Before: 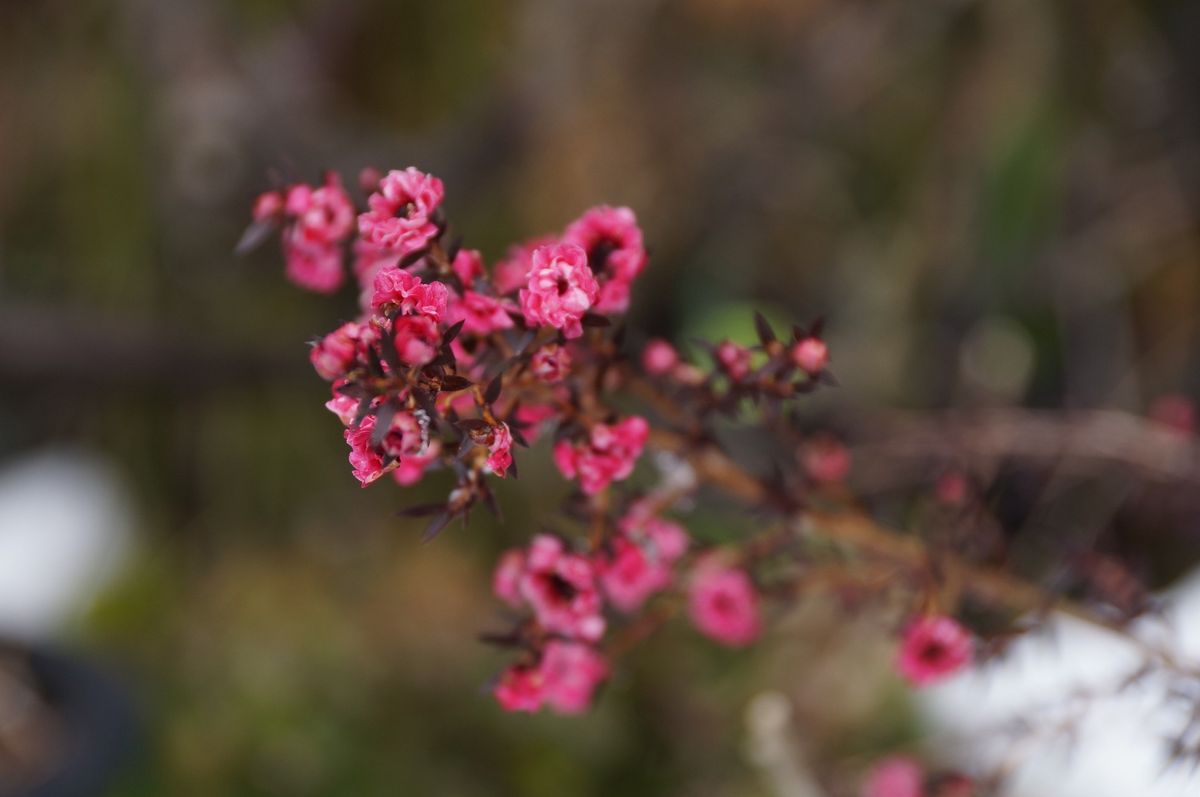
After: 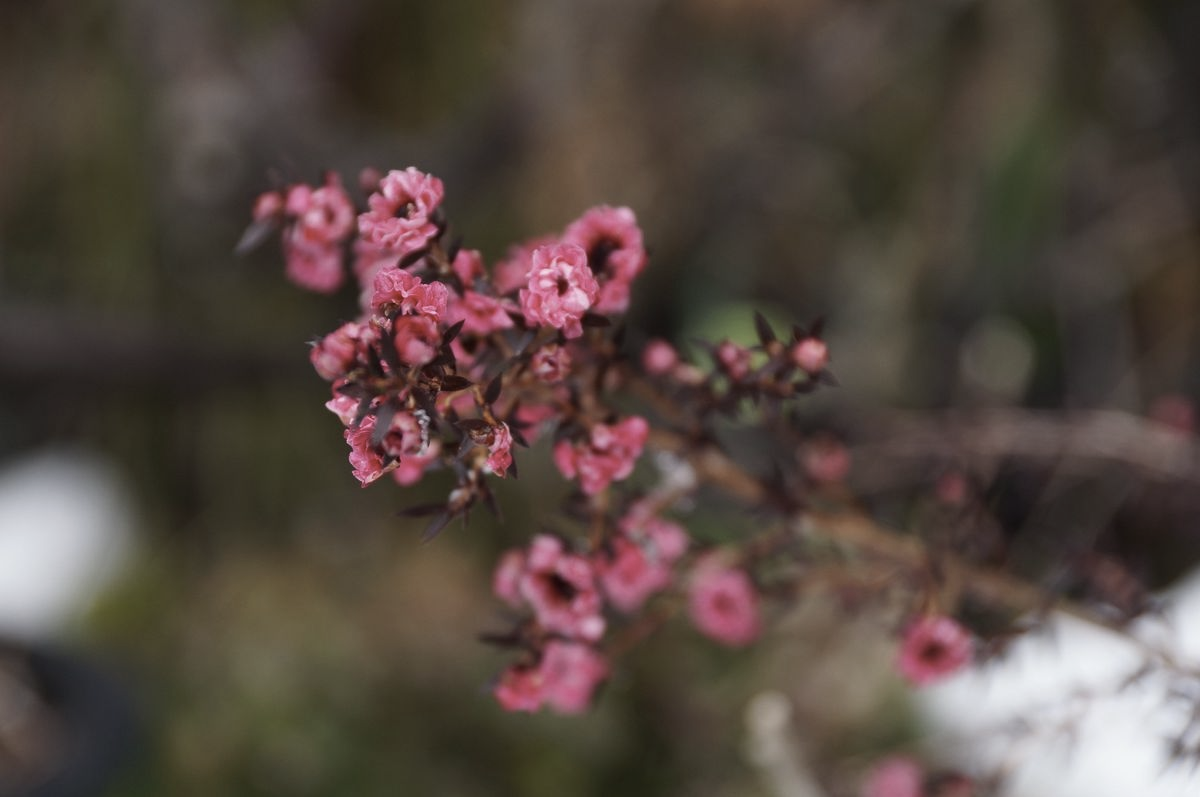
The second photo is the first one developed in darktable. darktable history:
contrast brightness saturation: contrast 0.096, saturation -0.353
